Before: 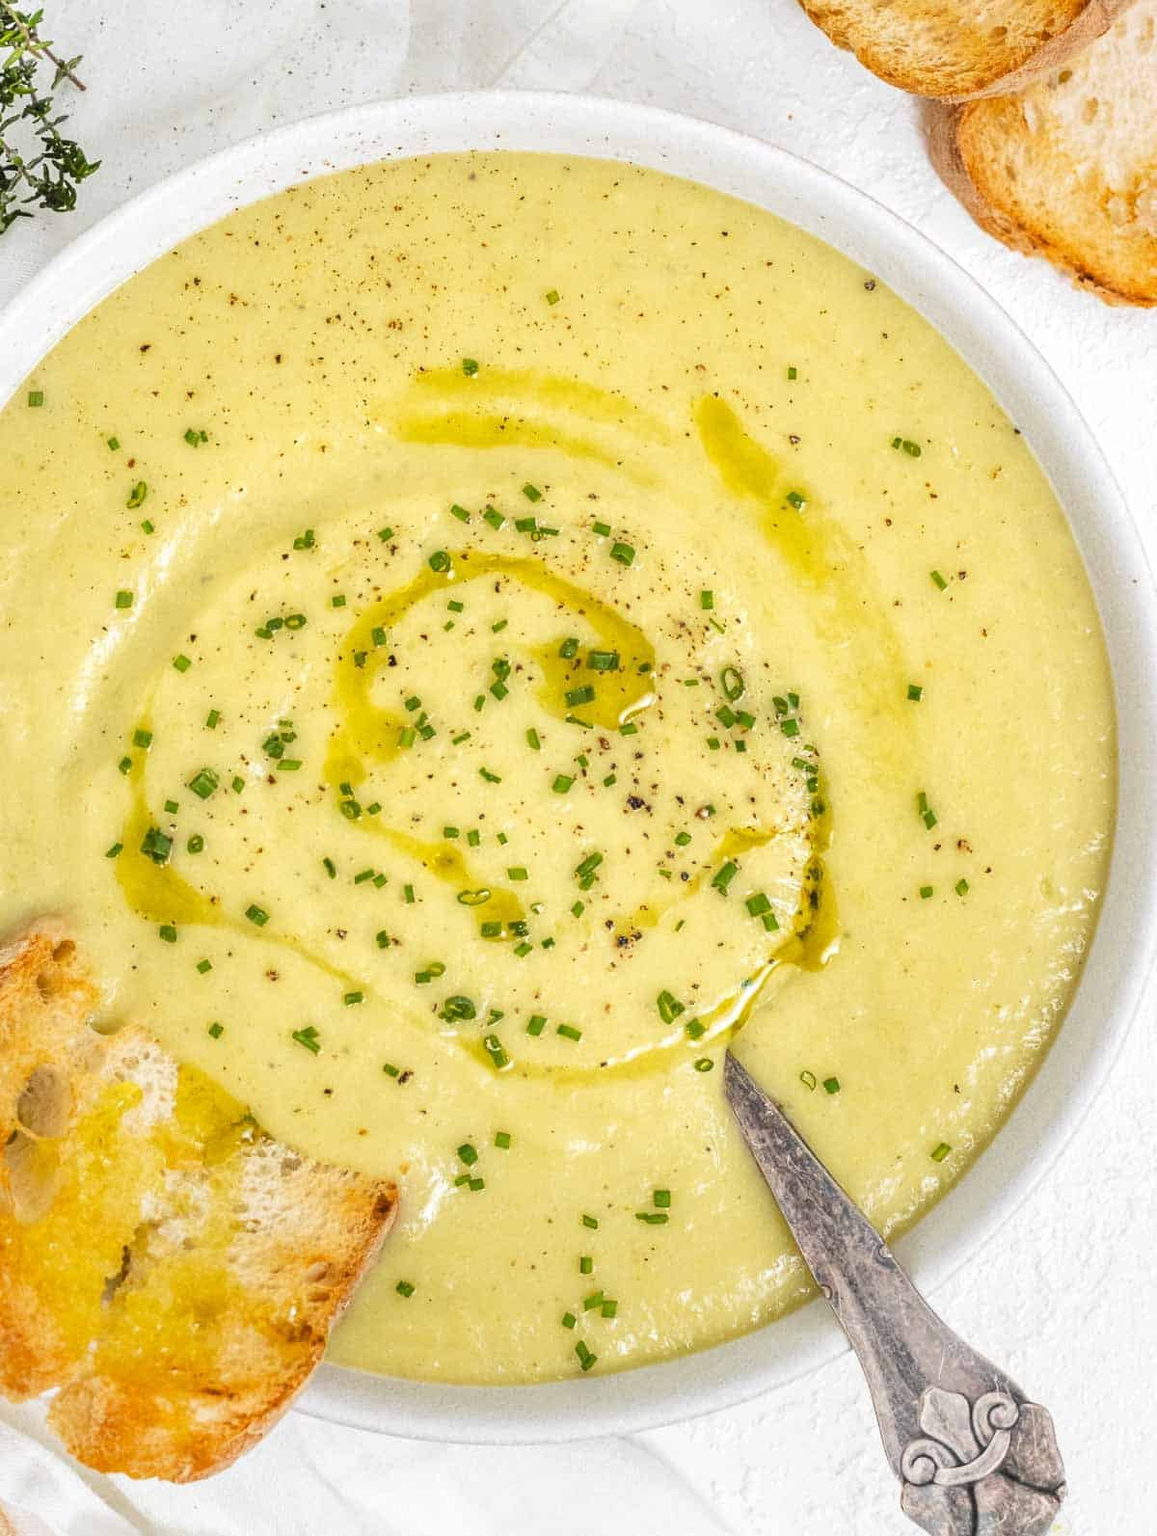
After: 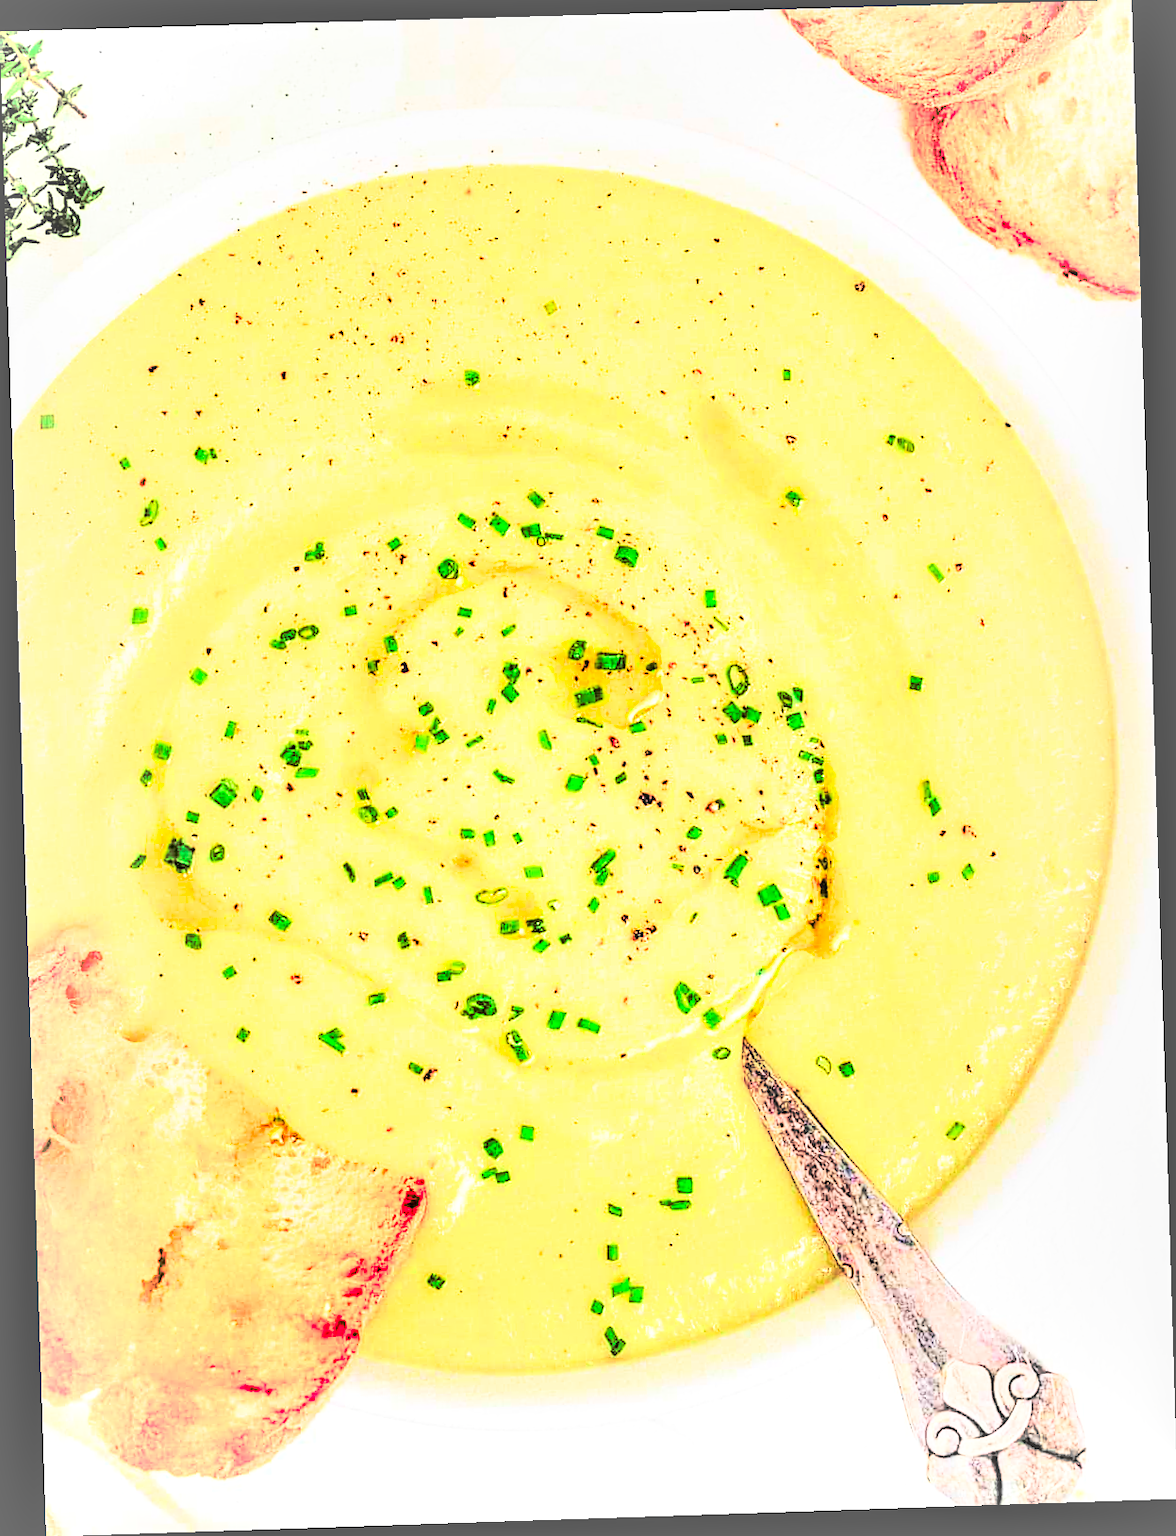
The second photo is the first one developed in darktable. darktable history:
shadows and highlights: radius 100.41, shadows 50.55, highlights -64.36, highlights color adjustment 49.82%, soften with gaussian
local contrast: highlights 61%, detail 143%, midtone range 0.428
filmic rgb: black relative exposure -5 EV, hardness 2.88, contrast 1.3, highlights saturation mix -30%
tone curve: curves: ch0 [(0, 0) (0.003, 0.43) (0.011, 0.433) (0.025, 0.434) (0.044, 0.436) (0.069, 0.439) (0.1, 0.442) (0.136, 0.446) (0.177, 0.449) (0.224, 0.454) (0.277, 0.462) (0.335, 0.488) (0.399, 0.524) (0.468, 0.566) (0.543, 0.615) (0.623, 0.666) (0.709, 0.718) (0.801, 0.761) (0.898, 0.801) (1, 1)], preserve colors none
sharpen: radius 1.967
contrast brightness saturation: contrast 0.62, brightness 0.34, saturation 0.14
exposure: black level correction -0.023, exposure 1.397 EV, compensate highlight preservation false
rotate and perspective: rotation -1.77°, lens shift (horizontal) 0.004, automatic cropping off
